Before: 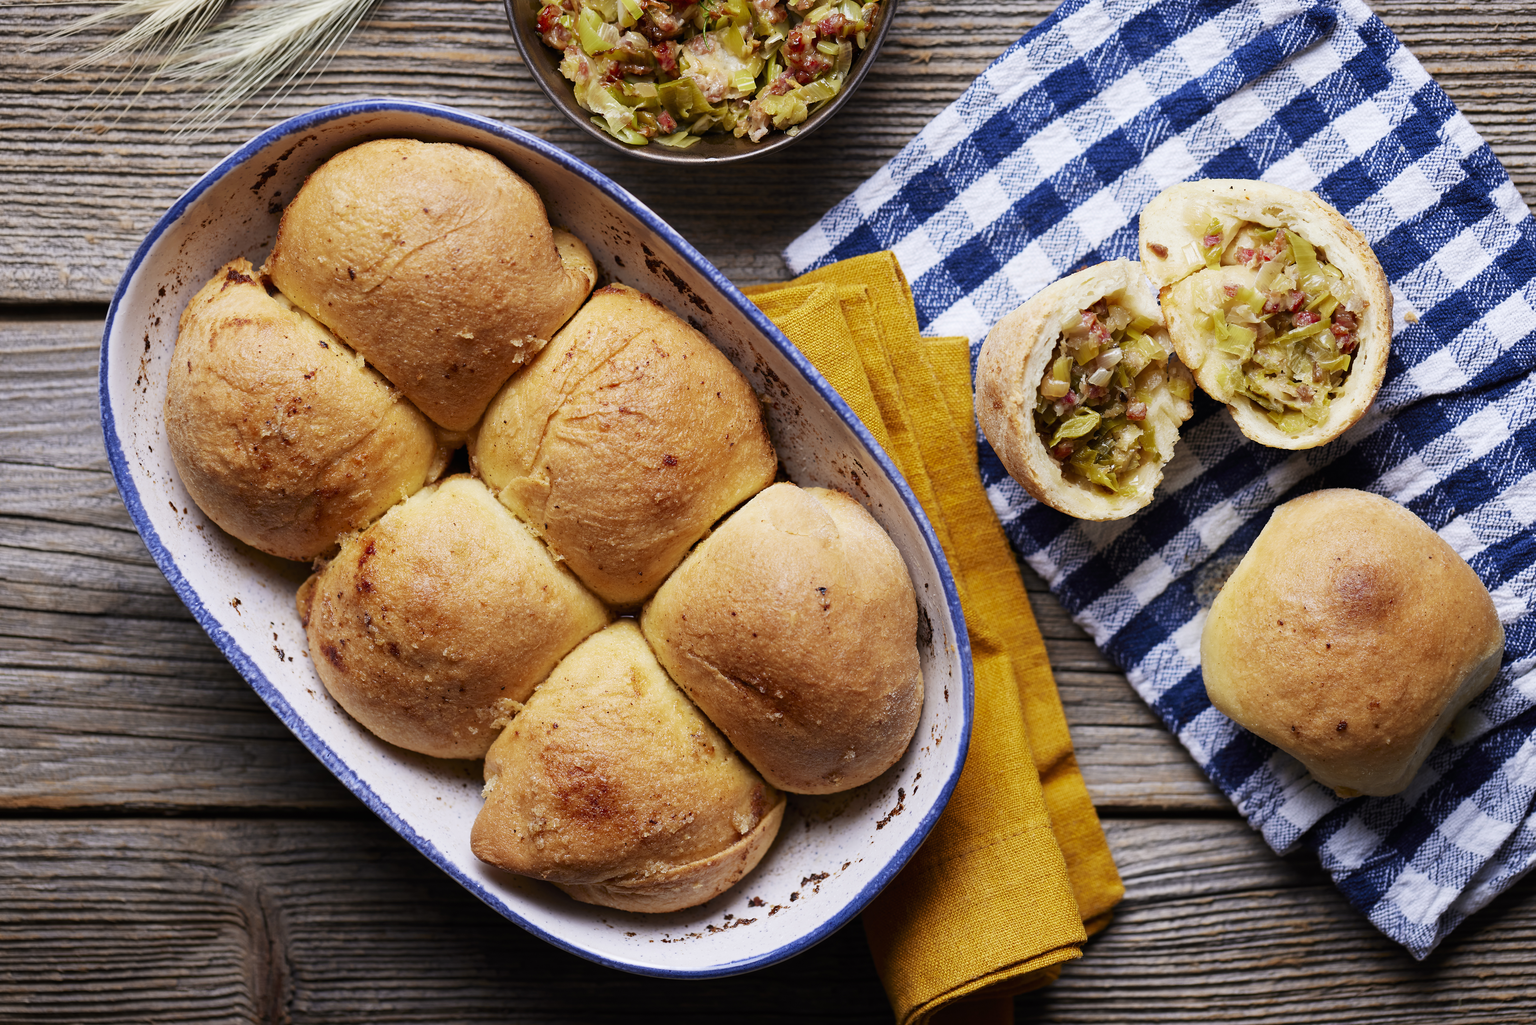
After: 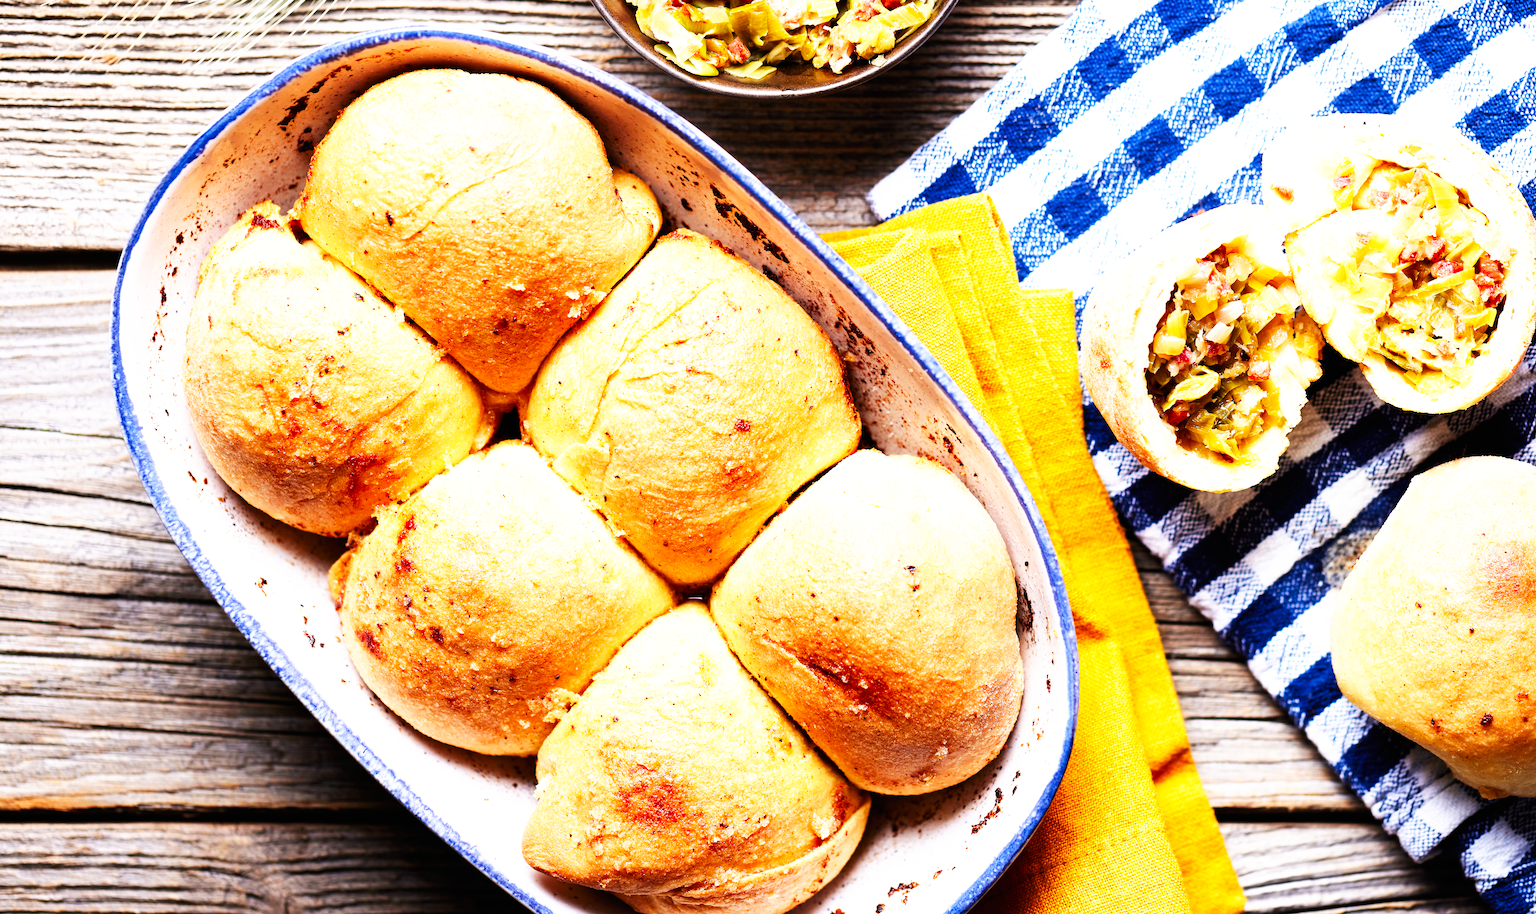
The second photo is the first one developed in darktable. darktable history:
base curve: curves: ch0 [(0, 0) (0.007, 0.004) (0.027, 0.03) (0.046, 0.07) (0.207, 0.54) (0.442, 0.872) (0.673, 0.972) (1, 1)], preserve colors none
crop: top 7.49%, right 9.717%, bottom 11.943%
exposure: black level correction 0, exposure 0.7 EV, compensate exposure bias true, compensate highlight preservation false
